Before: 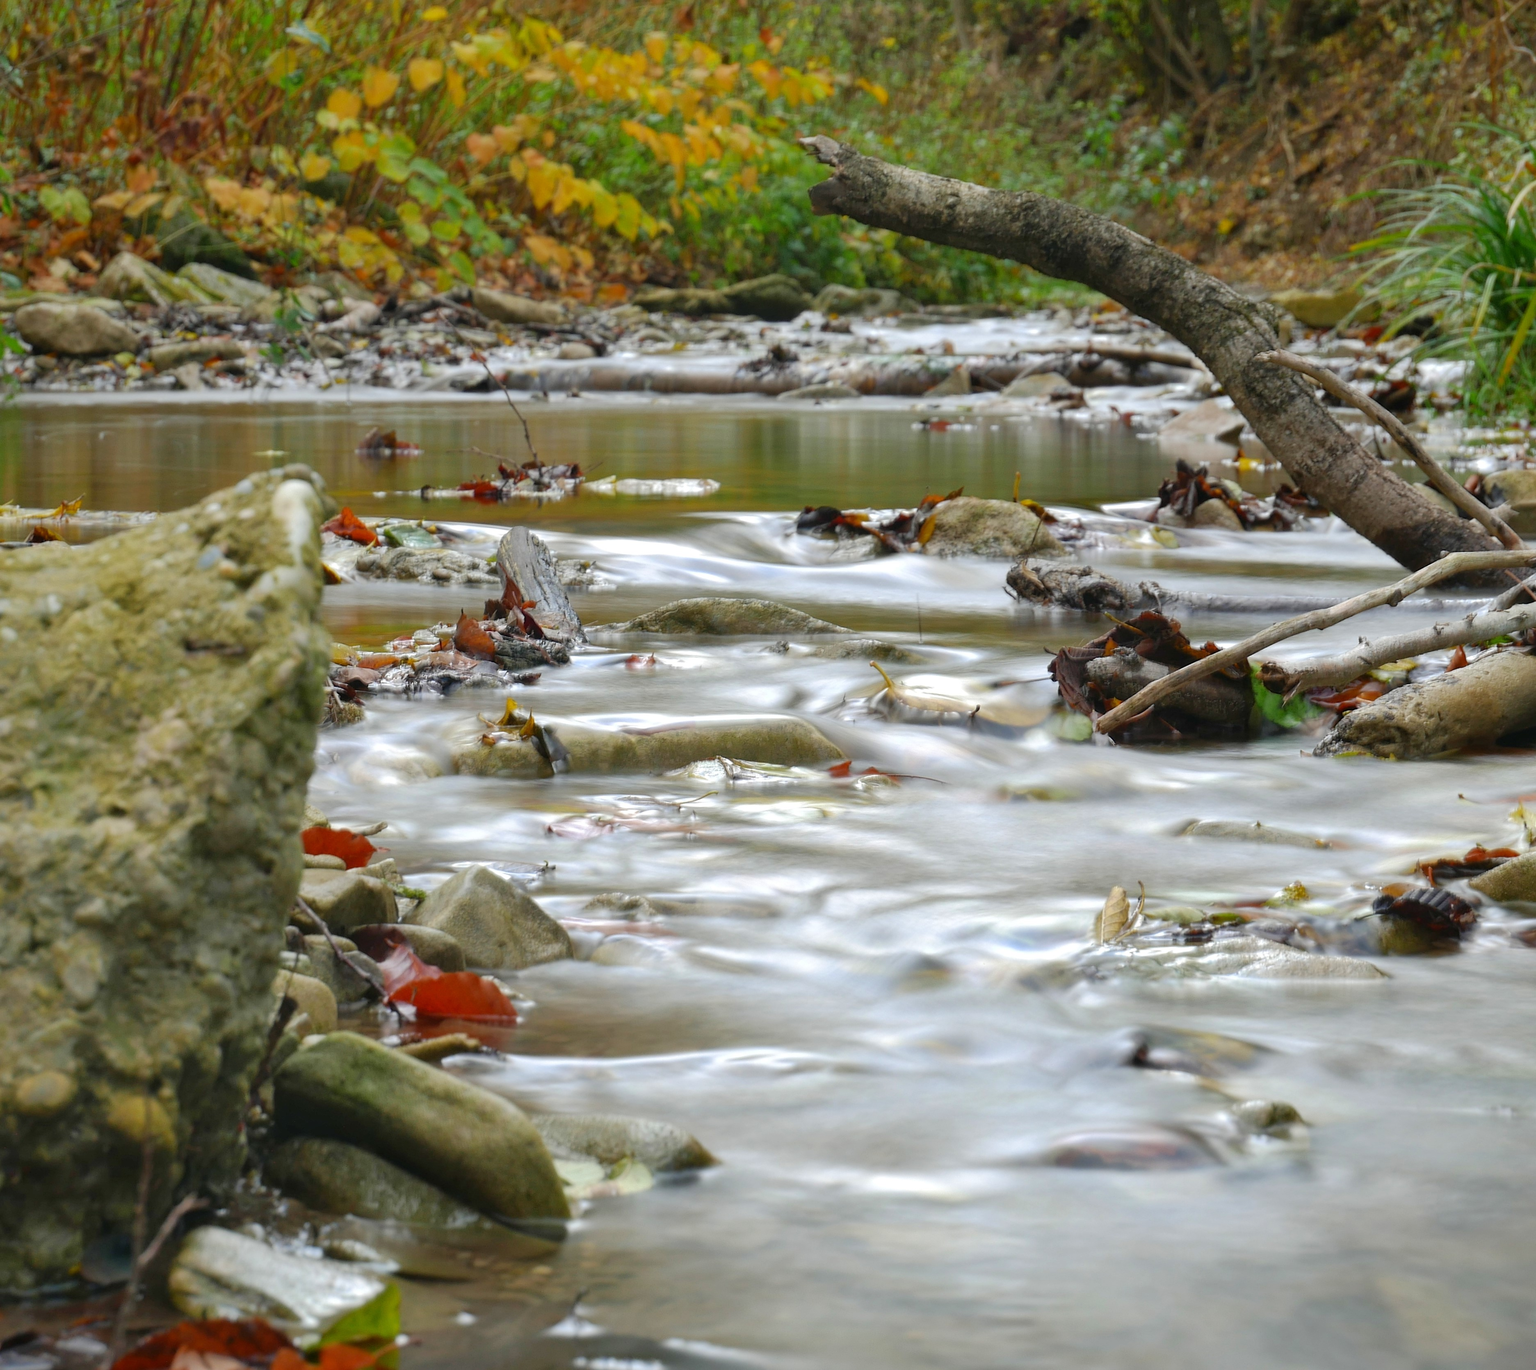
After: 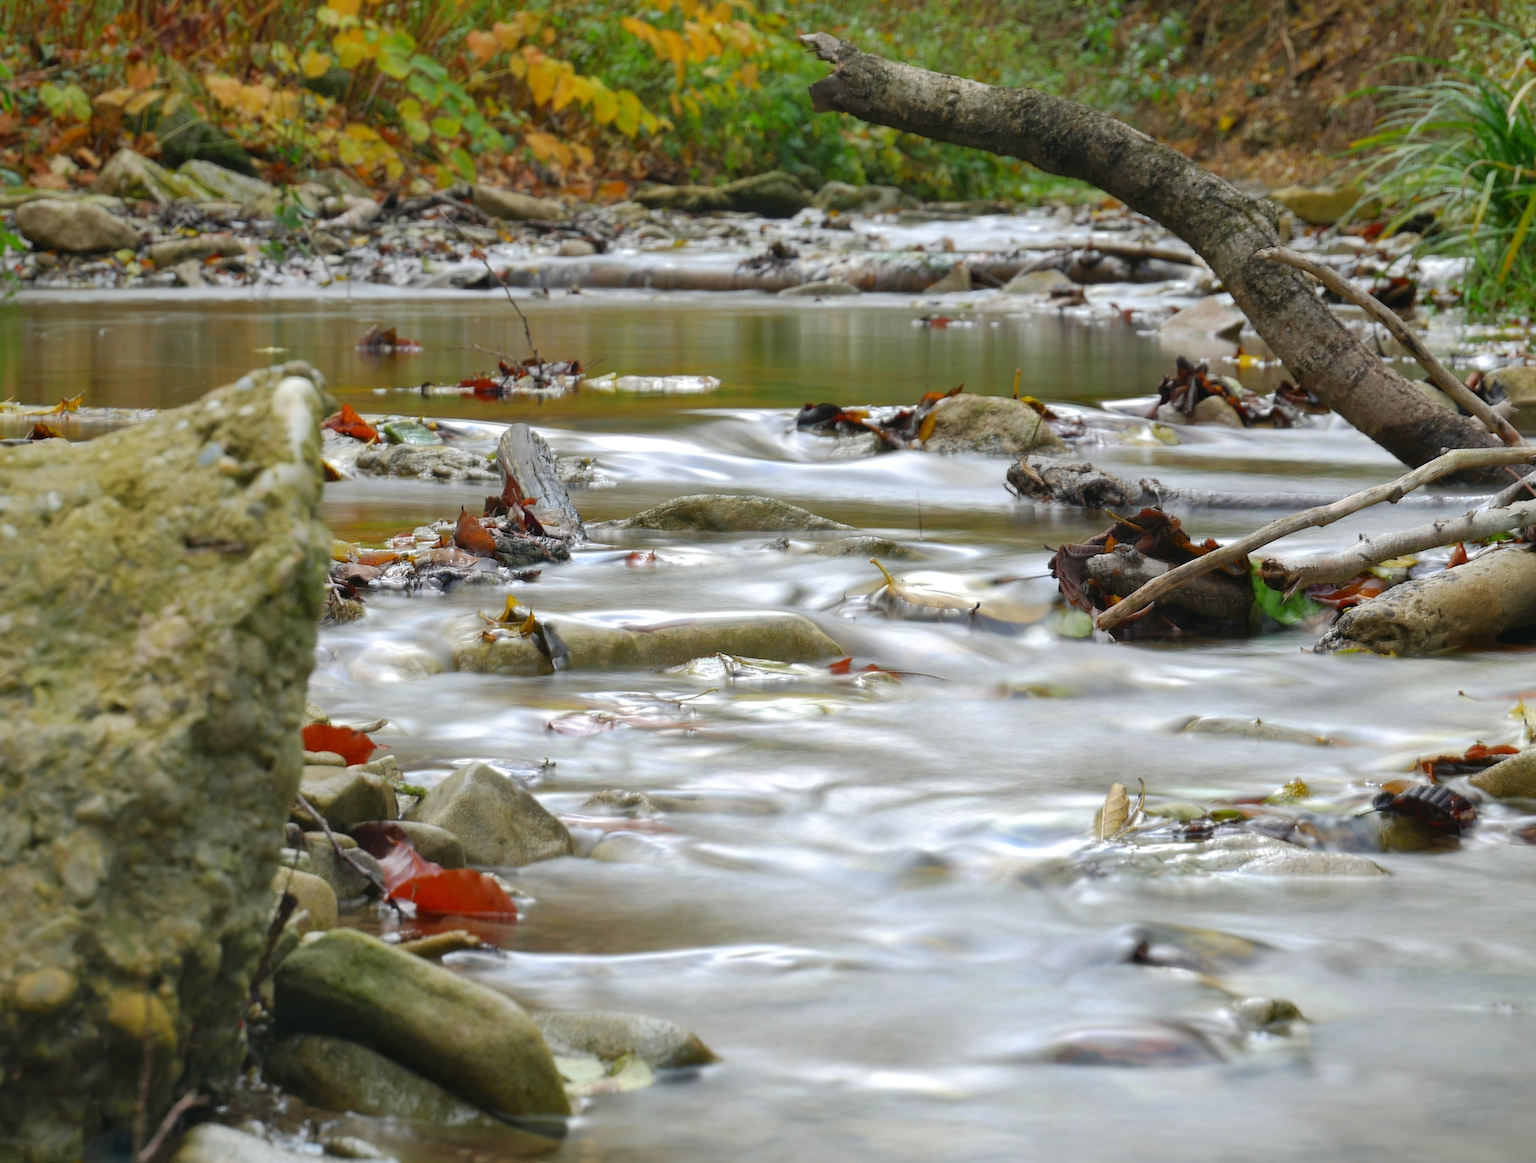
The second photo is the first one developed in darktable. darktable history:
crop: top 7.57%, bottom 7.471%
